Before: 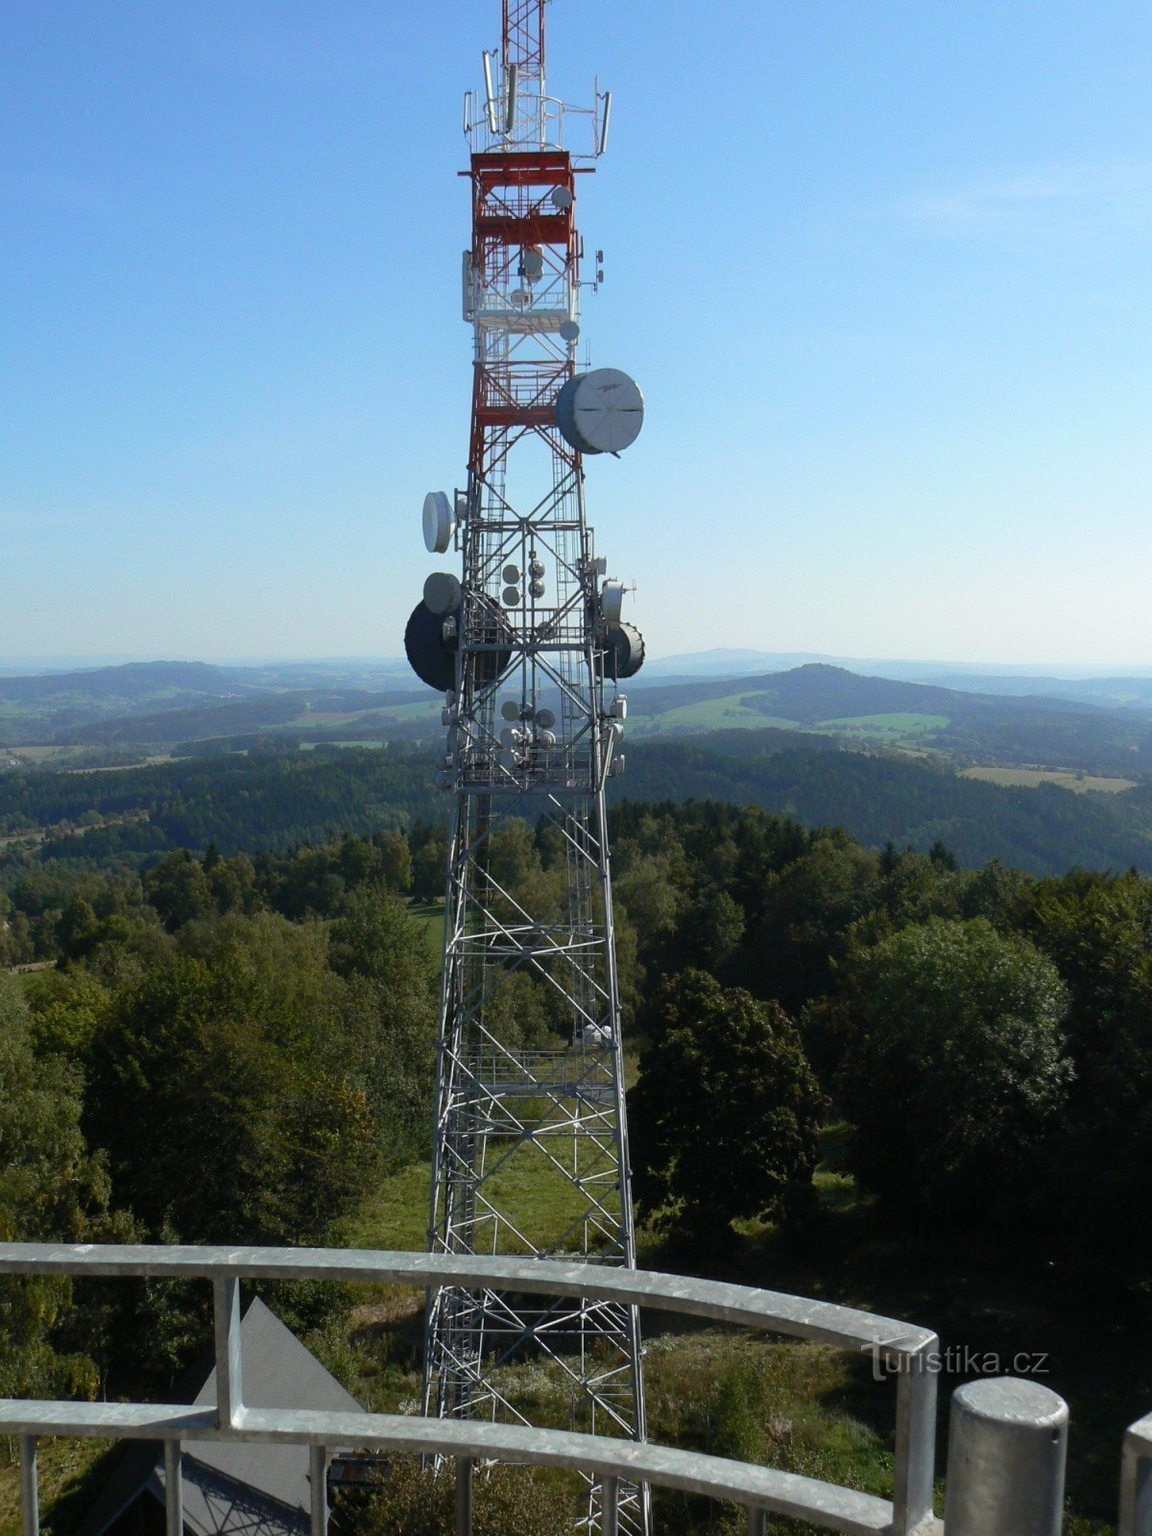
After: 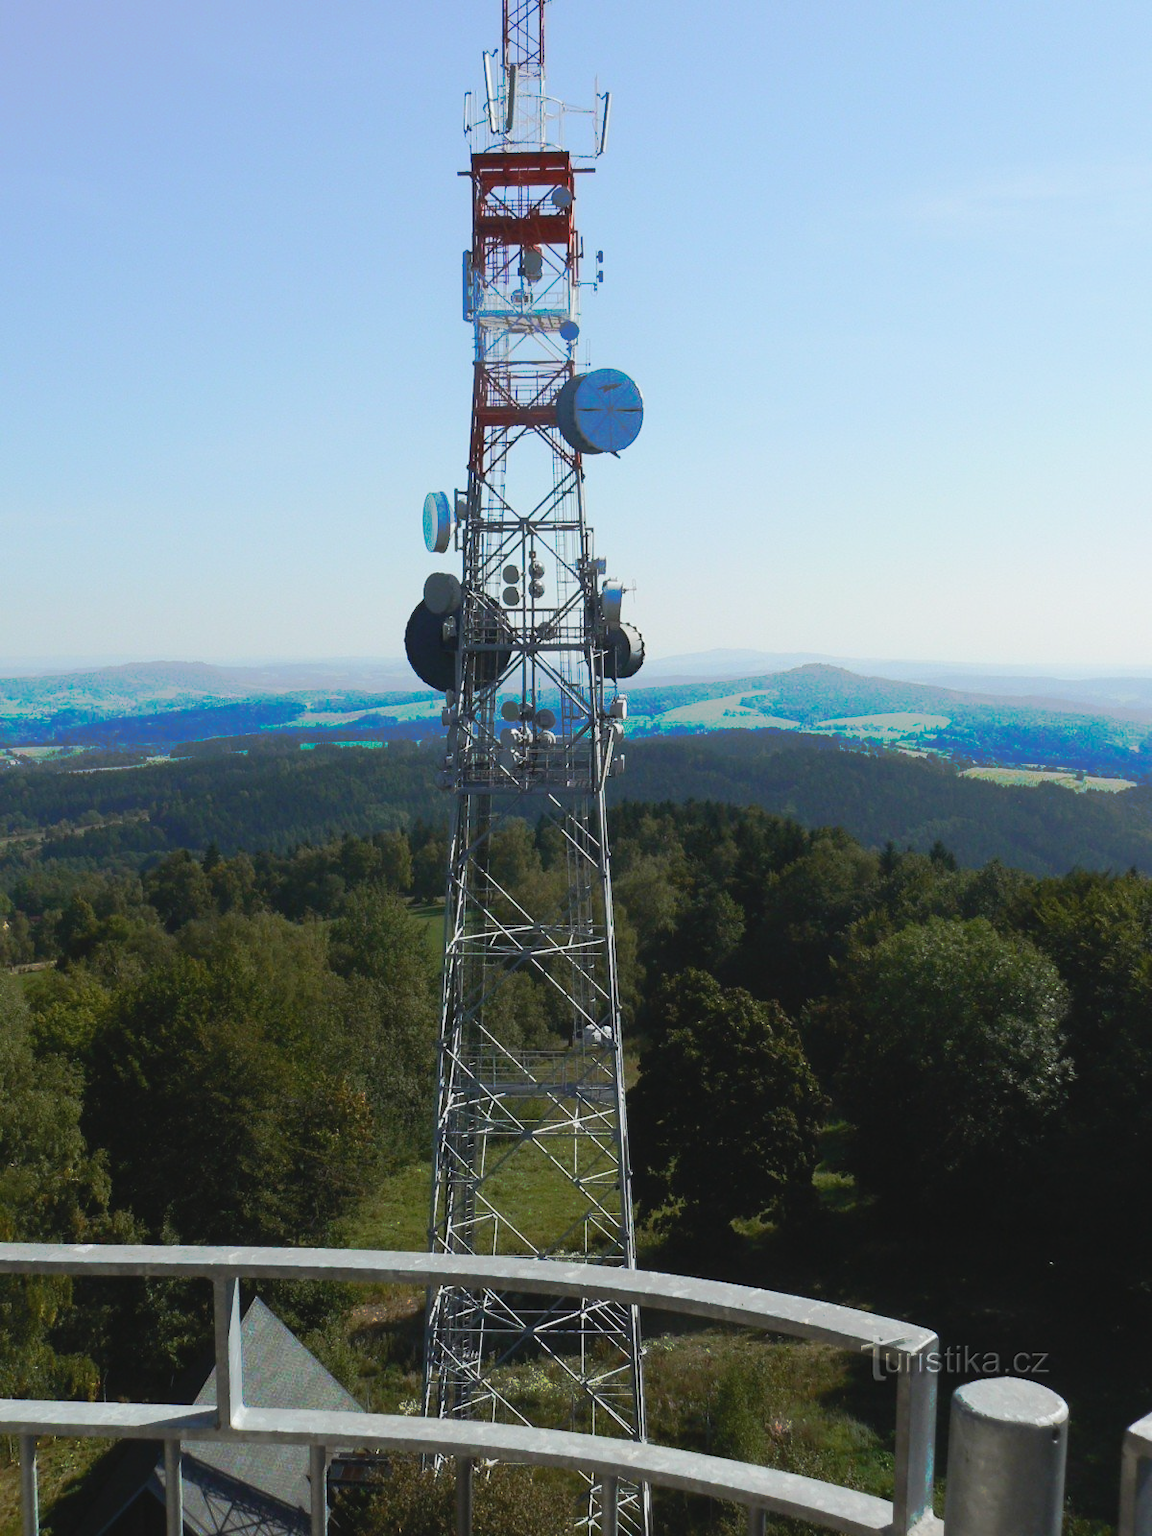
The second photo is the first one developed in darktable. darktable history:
tone curve: curves: ch0 [(0, 0) (0.003, 0.003) (0.011, 0.011) (0.025, 0.024) (0.044, 0.043) (0.069, 0.067) (0.1, 0.096) (0.136, 0.131) (0.177, 0.171) (0.224, 0.216) (0.277, 0.267) (0.335, 0.323) (0.399, 0.384) (0.468, 0.451) (0.543, 0.678) (0.623, 0.734) (0.709, 0.795) (0.801, 0.859) (0.898, 0.928) (1, 1)], preserve colors none
contrast brightness saturation: contrast -0.11
